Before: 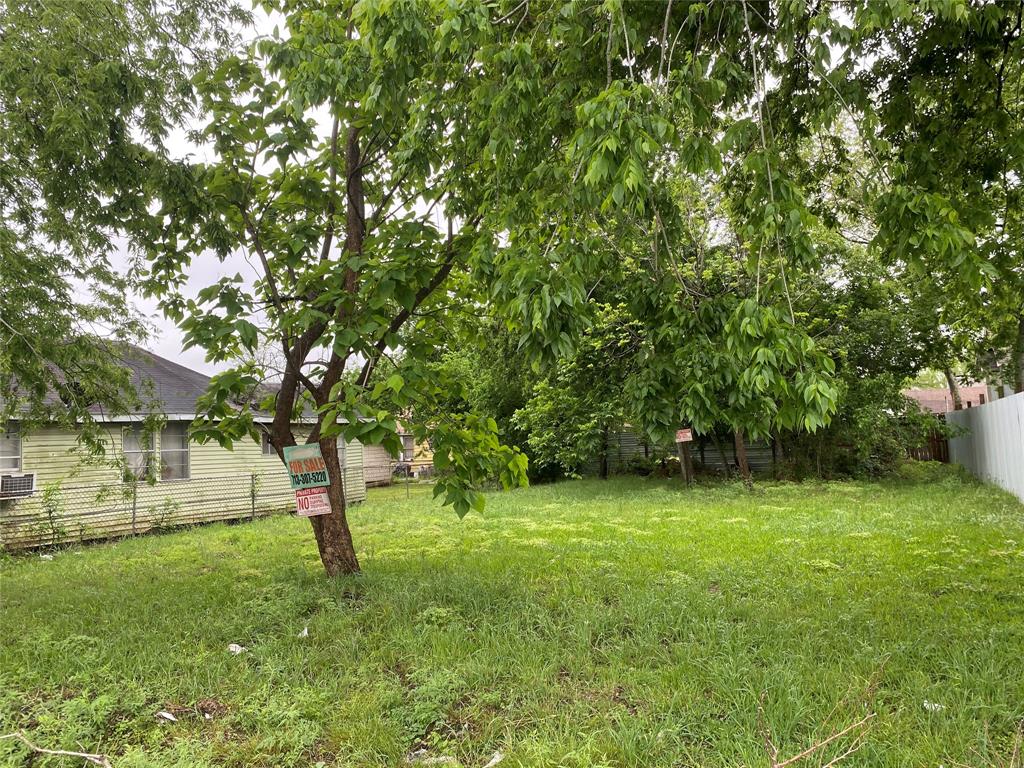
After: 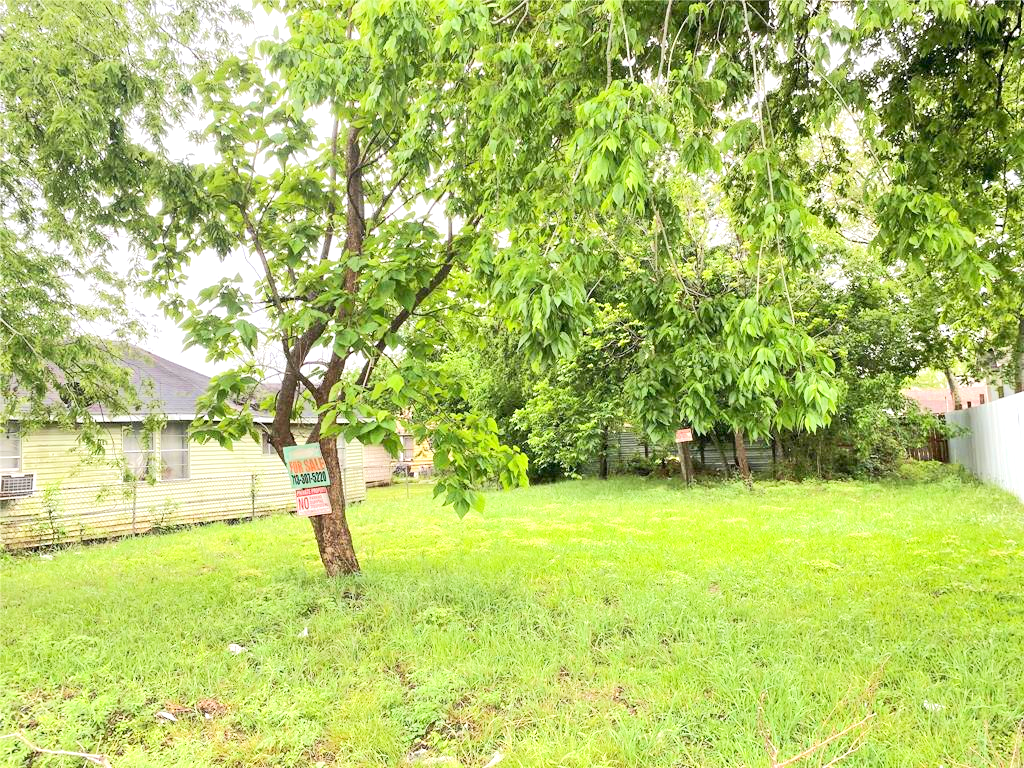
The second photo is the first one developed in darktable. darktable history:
tone equalizer: -8 EV 2 EV, -7 EV 1.97 EV, -6 EV 1.98 EV, -5 EV 1.98 EV, -4 EV 1.99 EV, -3 EV 1.47 EV, -2 EV 0.977 EV, -1 EV 0.517 EV, edges refinement/feathering 500, mask exposure compensation -1.57 EV, preserve details no
